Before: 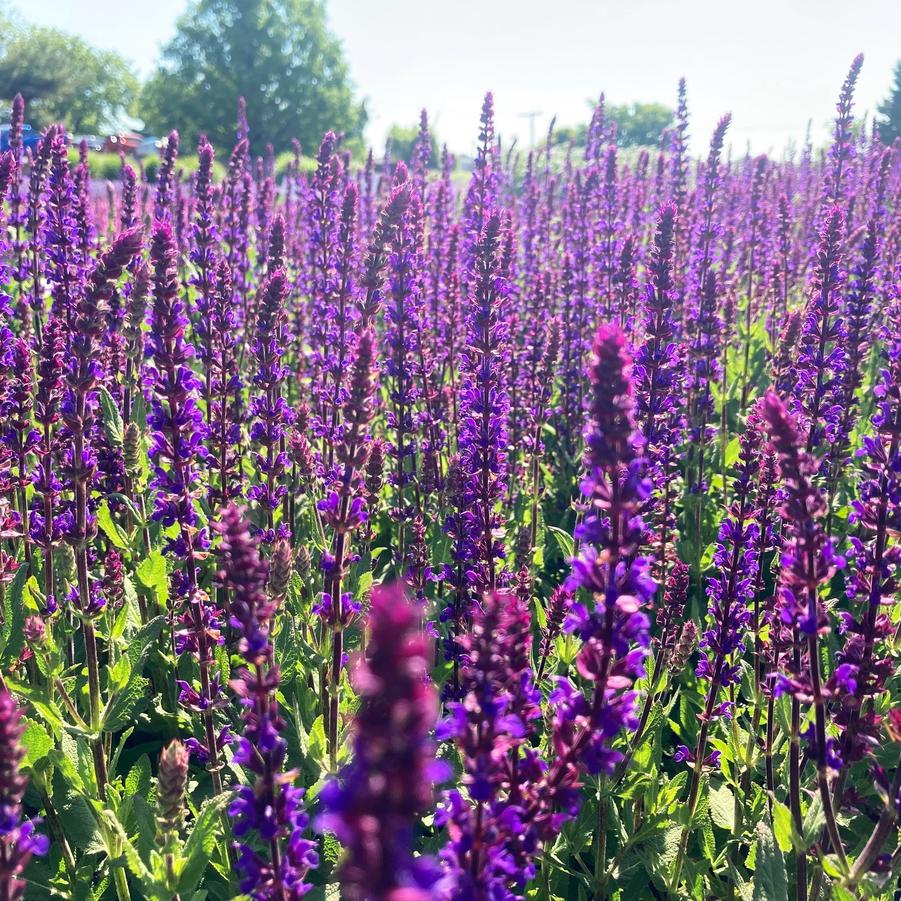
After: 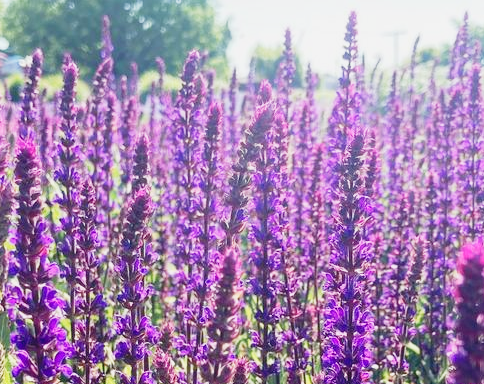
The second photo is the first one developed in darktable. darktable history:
exposure: black level correction -0.007, exposure 0.07 EV, compensate highlight preservation false
tone curve: curves: ch0 [(0, 0.022) (0.114, 0.088) (0.282, 0.316) (0.446, 0.511) (0.613, 0.693) (0.786, 0.843) (0.999, 0.949)]; ch1 [(0, 0) (0.395, 0.343) (0.463, 0.427) (0.486, 0.474) (0.503, 0.5) (0.535, 0.522) (0.555, 0.566) (0.594, 0.614) (0.755, 0.793) (1, 1)]; ch2 [(0, 0) (0.369, 0.388) (0.449, 0.431) (0.501, 0.5) (0.528, 0.517) (0.561, 0.59) (0.612, 0.646) (0.697, 0.721) (1, 1)], preserve colors none
crop: left 15.158%, top 9.069%, right 31.119%, bottom 48.24%
